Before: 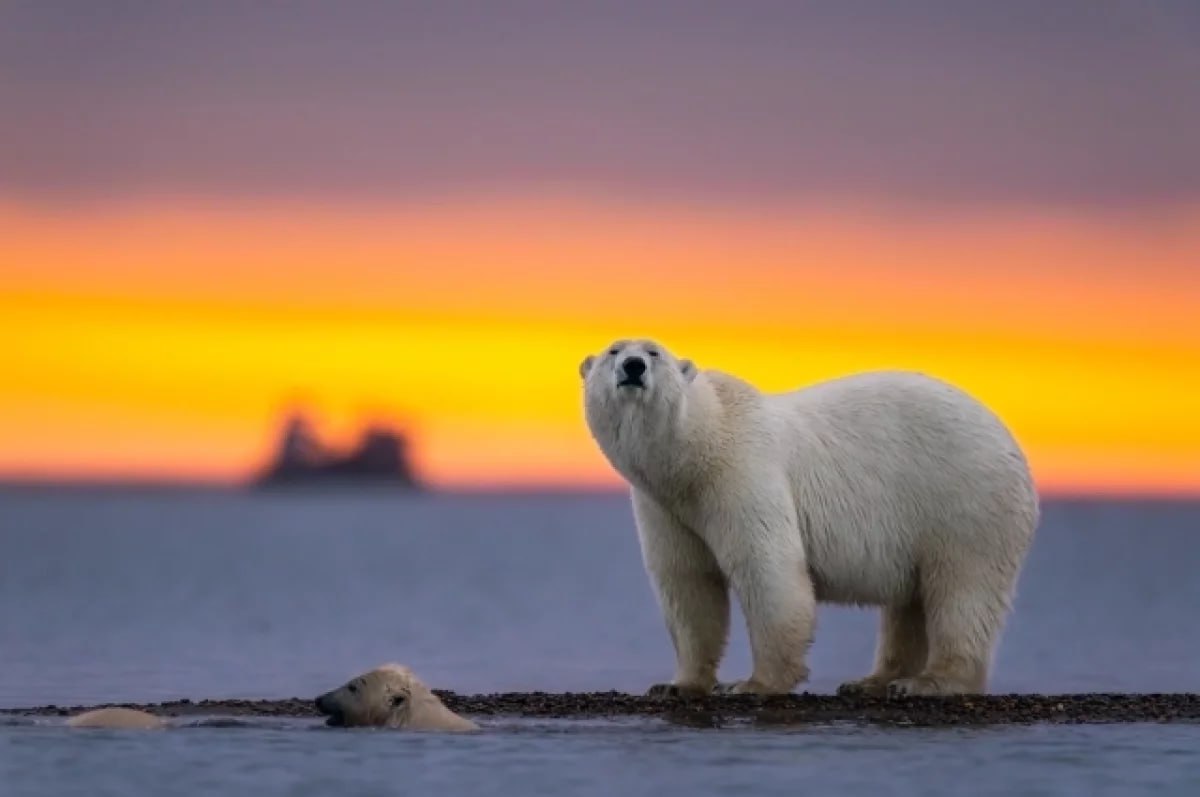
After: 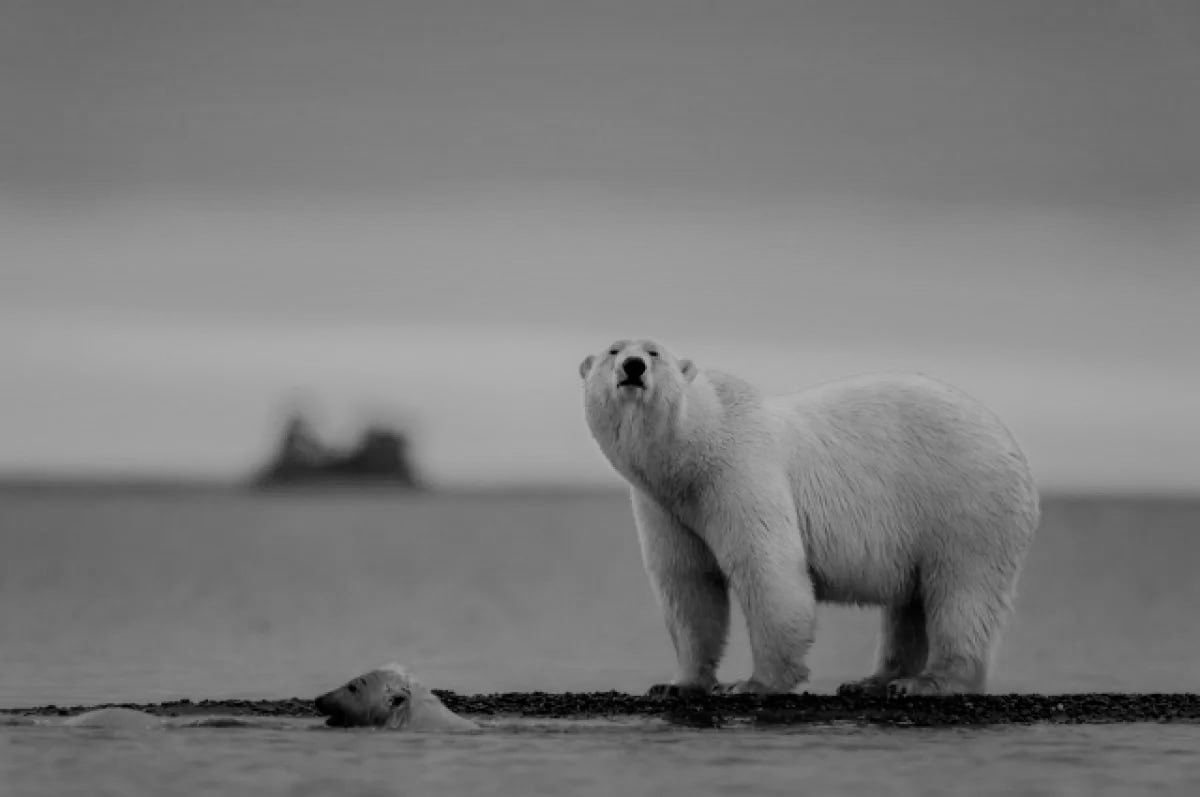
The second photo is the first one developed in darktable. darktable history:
filmic rgb: black relative exposure -7.65 EV, white relative exposure 4.56 EV, threshold 5.97 EV, hardness 3.61, enable highlight reconstruction true
color calibration: output gray [0.25, 0.35, 0.4, 0], illuminant custom, x 0.368, y 0.373, temperature 4335.28 K, saturation algorithm version 1 (2020)
